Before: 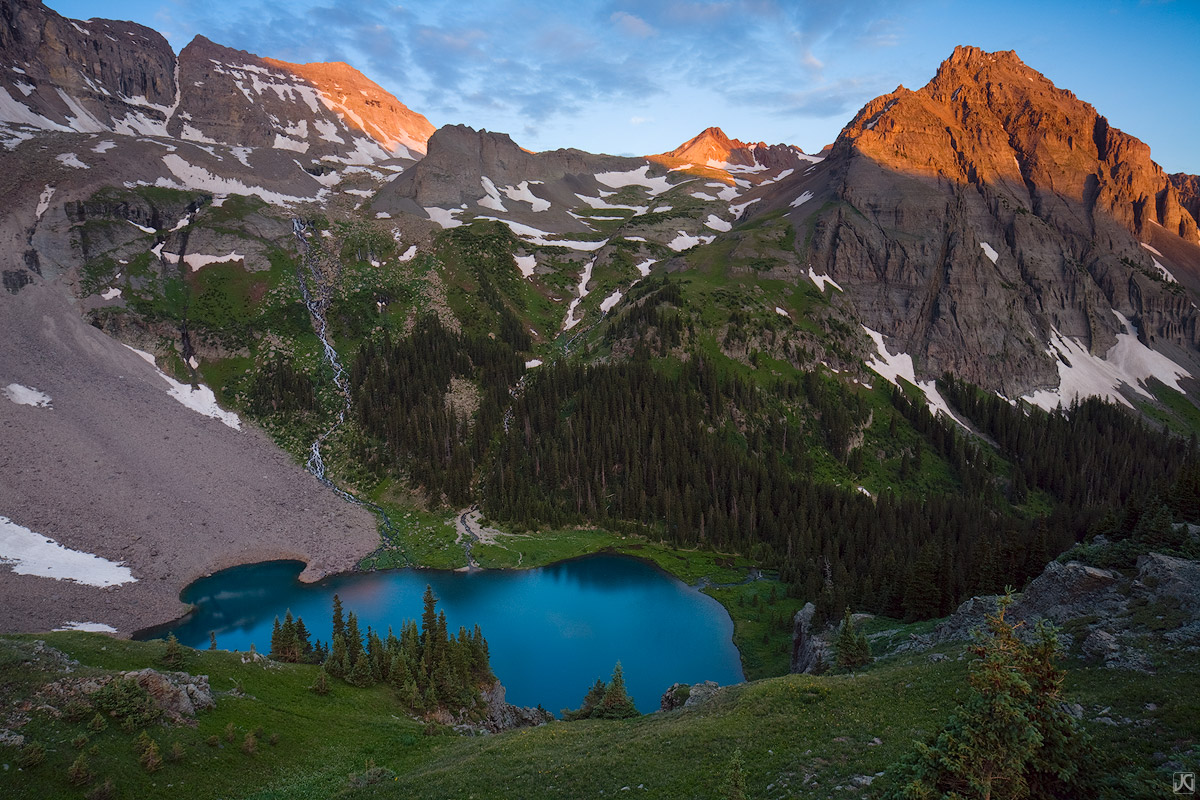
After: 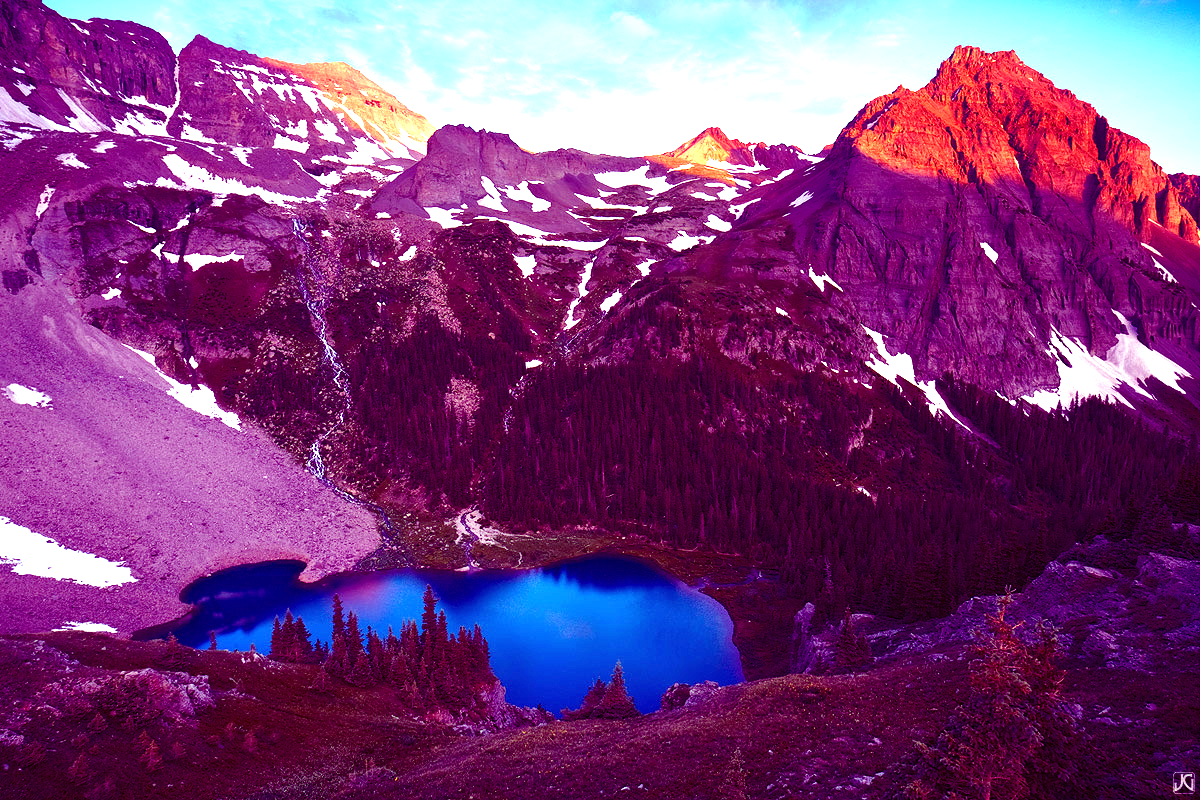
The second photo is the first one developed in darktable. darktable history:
exposure: black level correction 0, exposure 1.6 EV, compensate exposure bias true, compensate highlight preservation false
color balance: mode lift, gamma, gain (sRGB), lift [1, 1, 0.101, 1]
